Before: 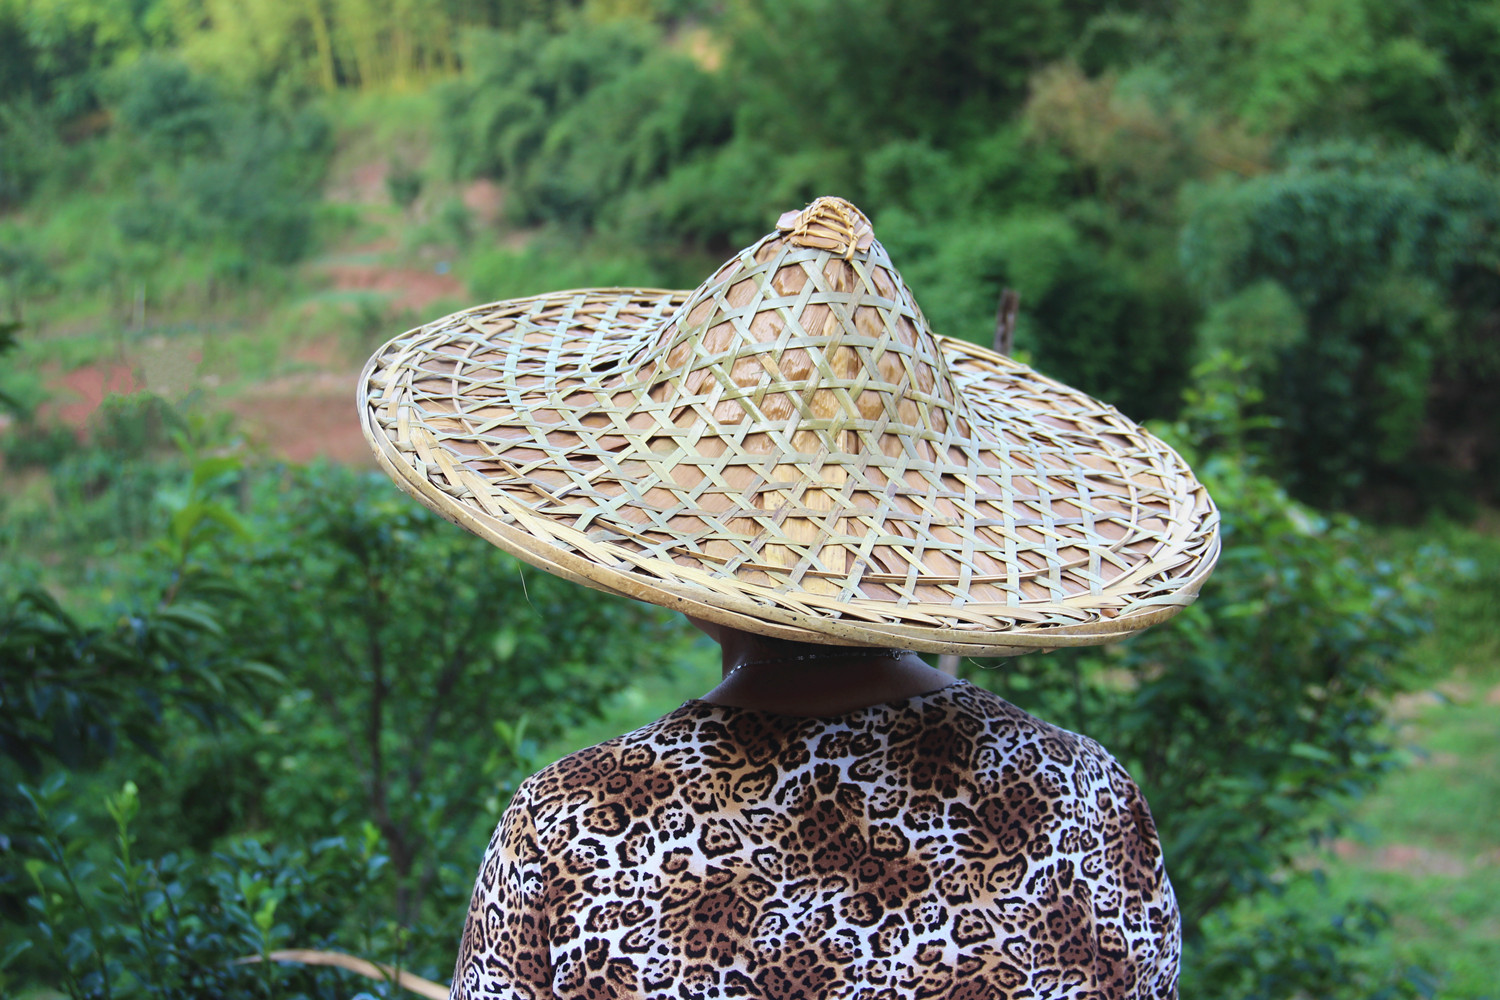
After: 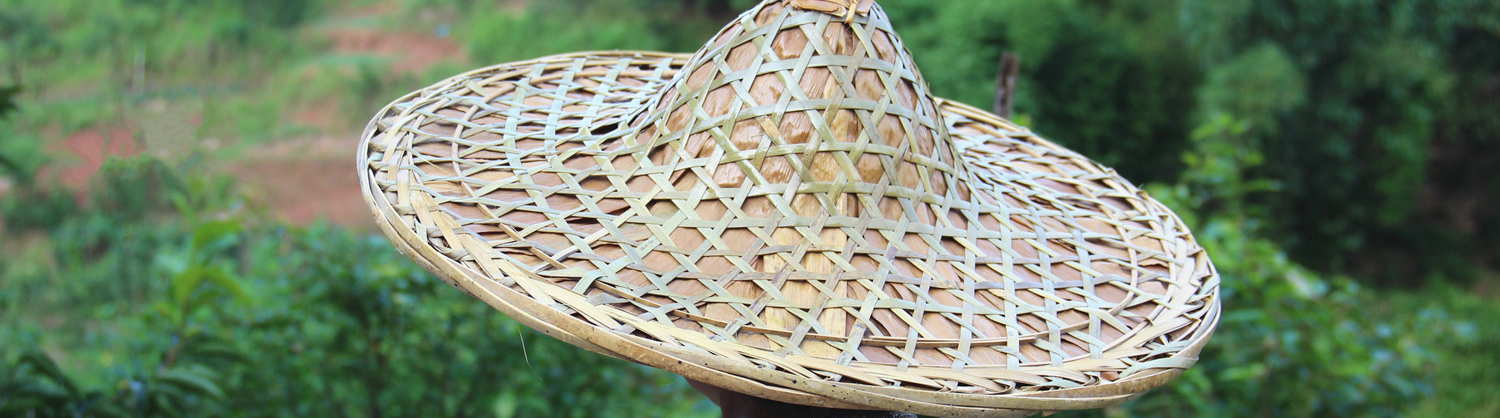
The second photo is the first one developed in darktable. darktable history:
crop and rotate: top 23.706%, bottom 34.399%
